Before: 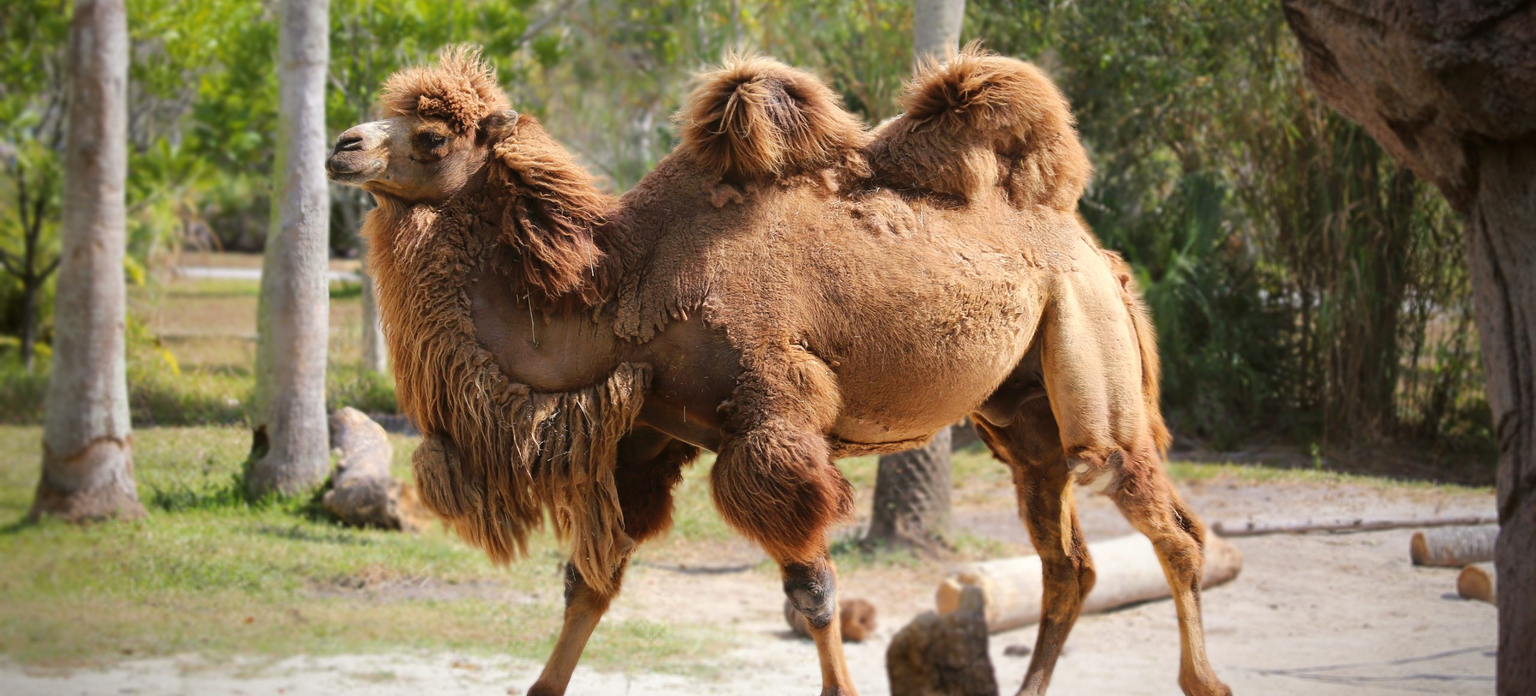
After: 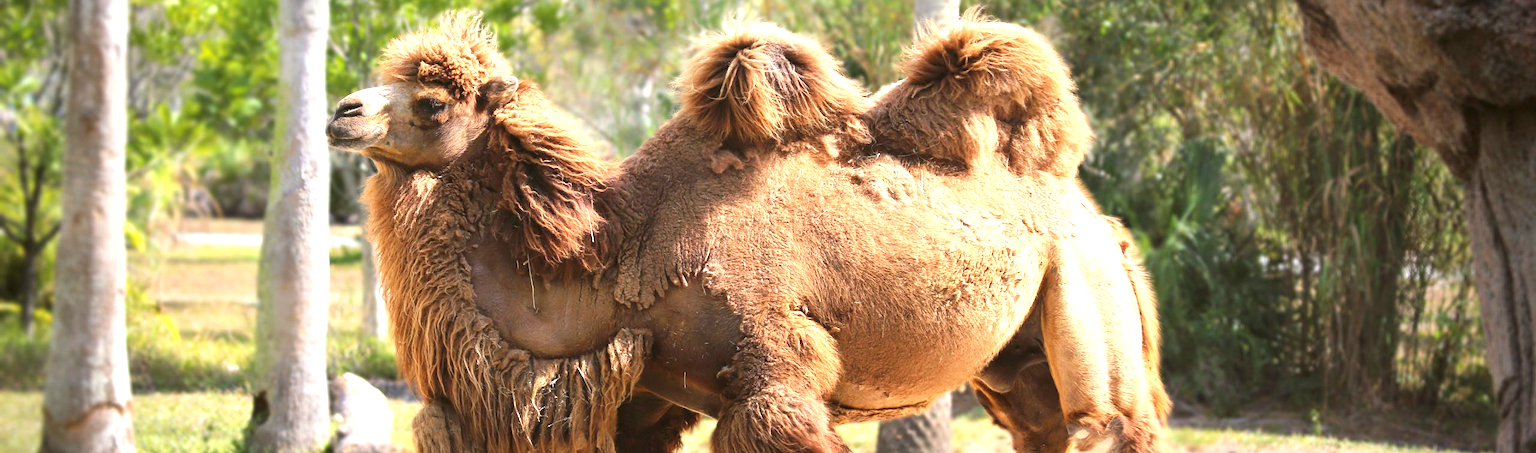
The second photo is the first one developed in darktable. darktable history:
exposure: black level correction 0, exposure 1.096 EV, compensate exposure bias true, compensate highlight preservation false
crop and rotate: top 4.96%, bottom 29.826%
